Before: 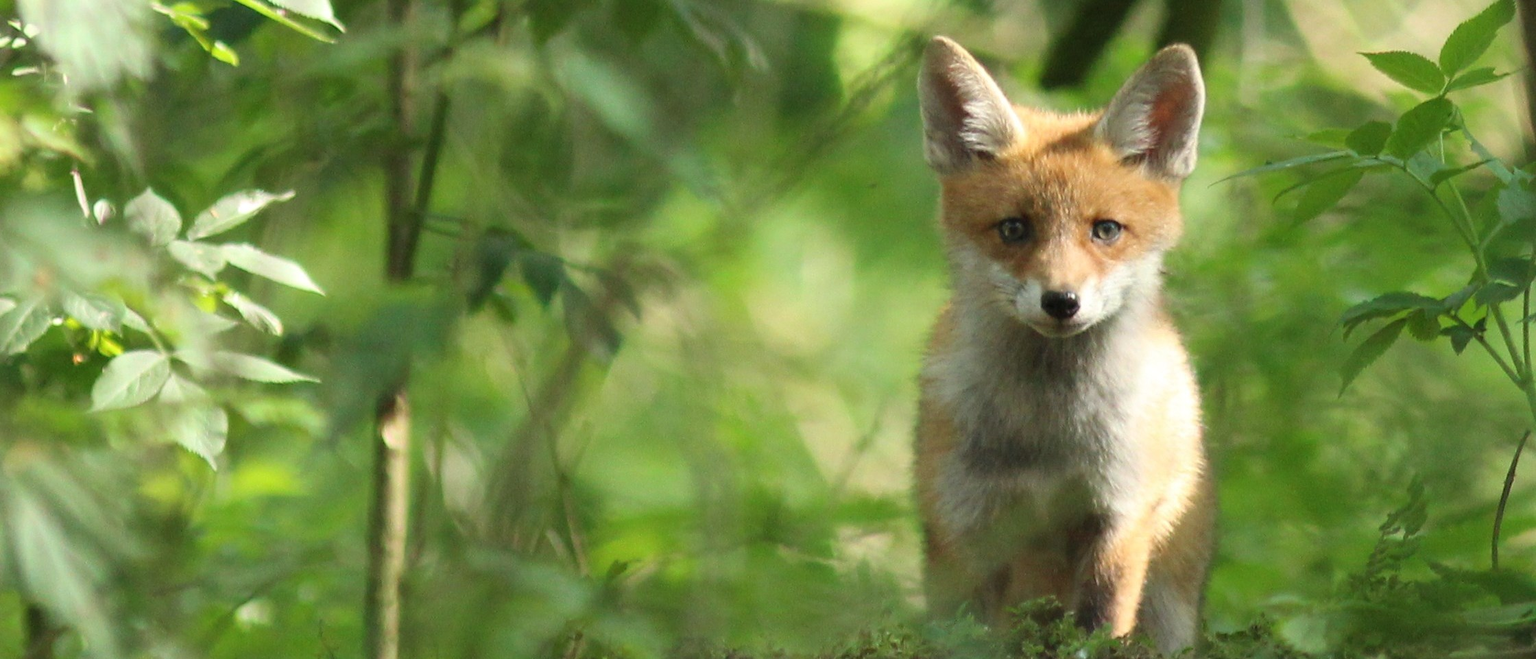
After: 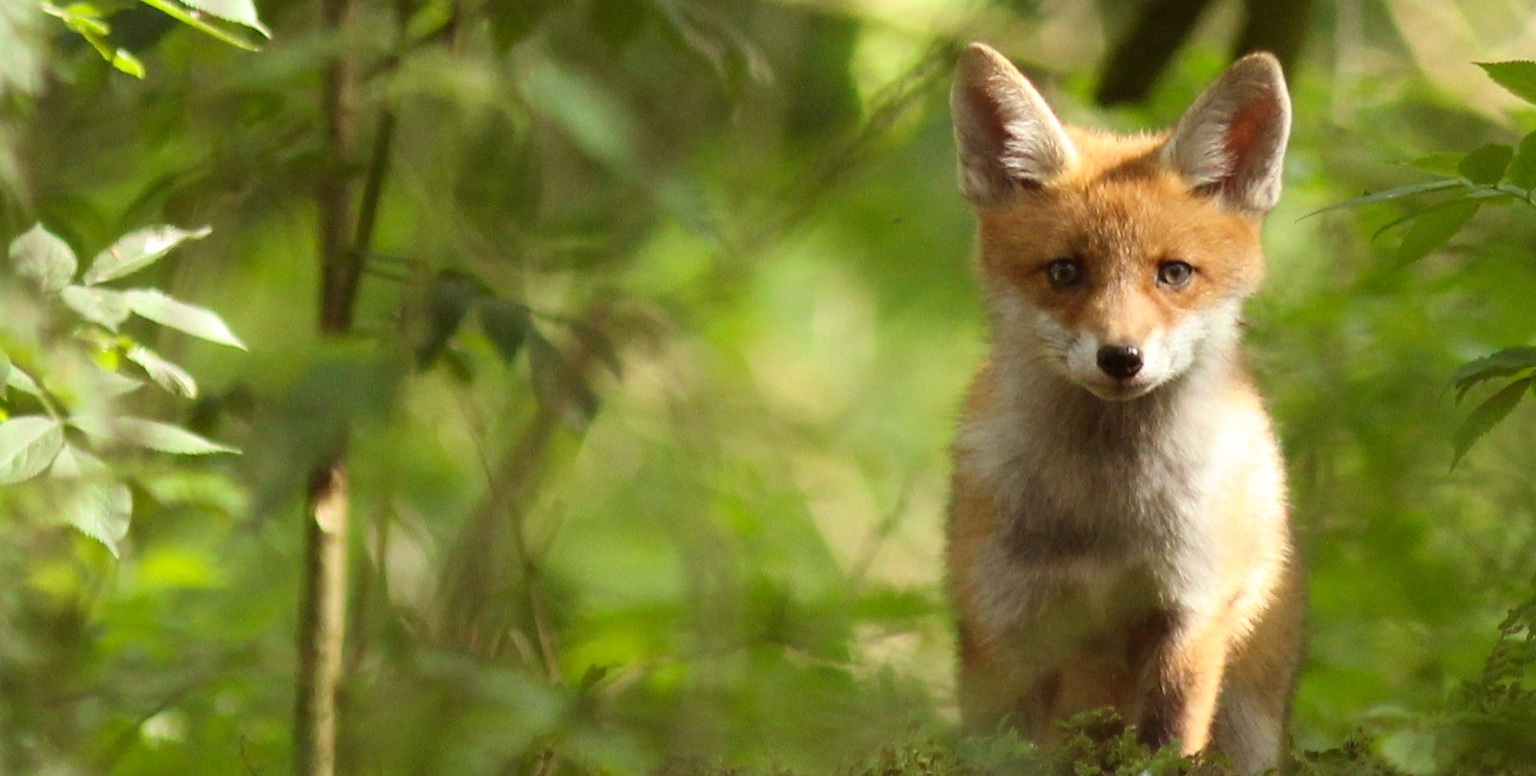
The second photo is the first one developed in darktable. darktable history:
crop: left 7.598%, right 7.873%
rgb levels: mode RGB, independent channels, levels [[0, 0.5, 1], [0, 0.521, 1], [0, 0.536, 1]]
